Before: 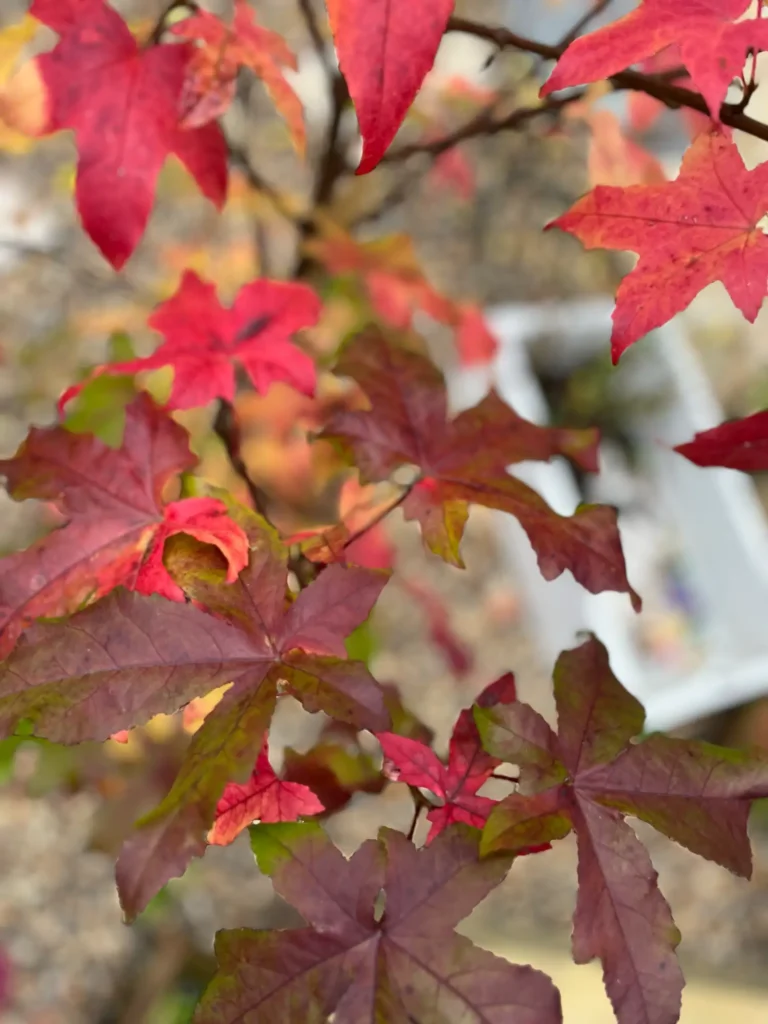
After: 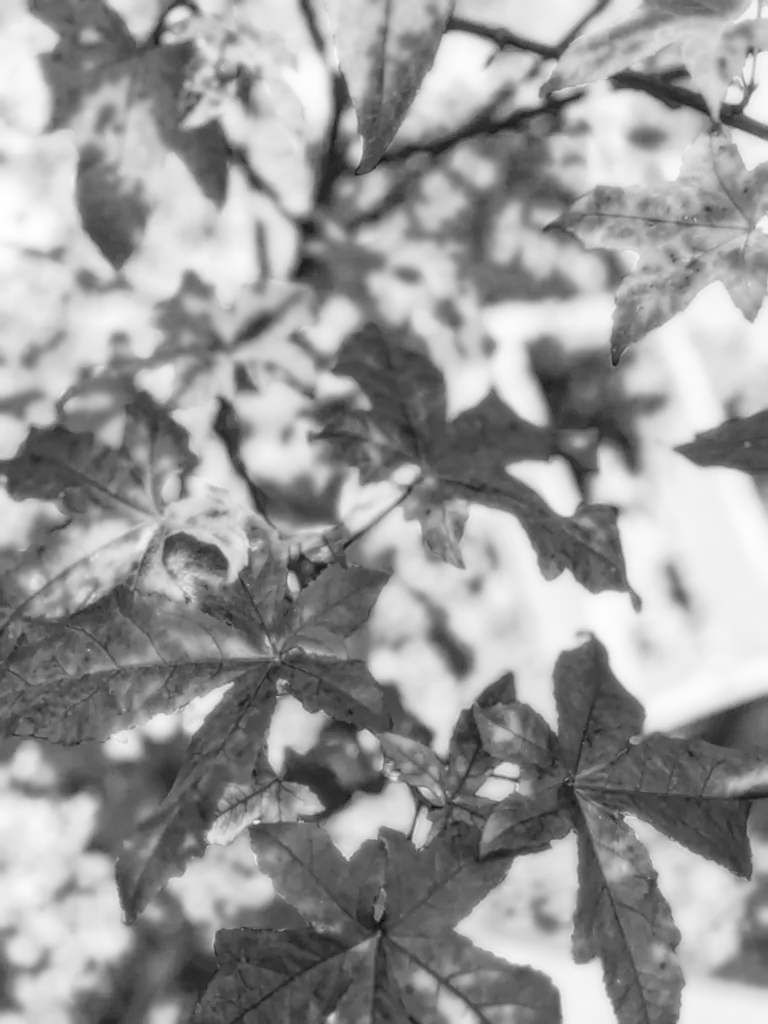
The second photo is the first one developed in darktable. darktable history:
sharpen: on, module defaults
bloom: size 0%, threshold 54.82%, strength 8.31%
monochrome: a 2.21, b -1.33, size 2.2
local contrast: highlights 20%, shadows 30%, detail 200%, midtone range 0.2
